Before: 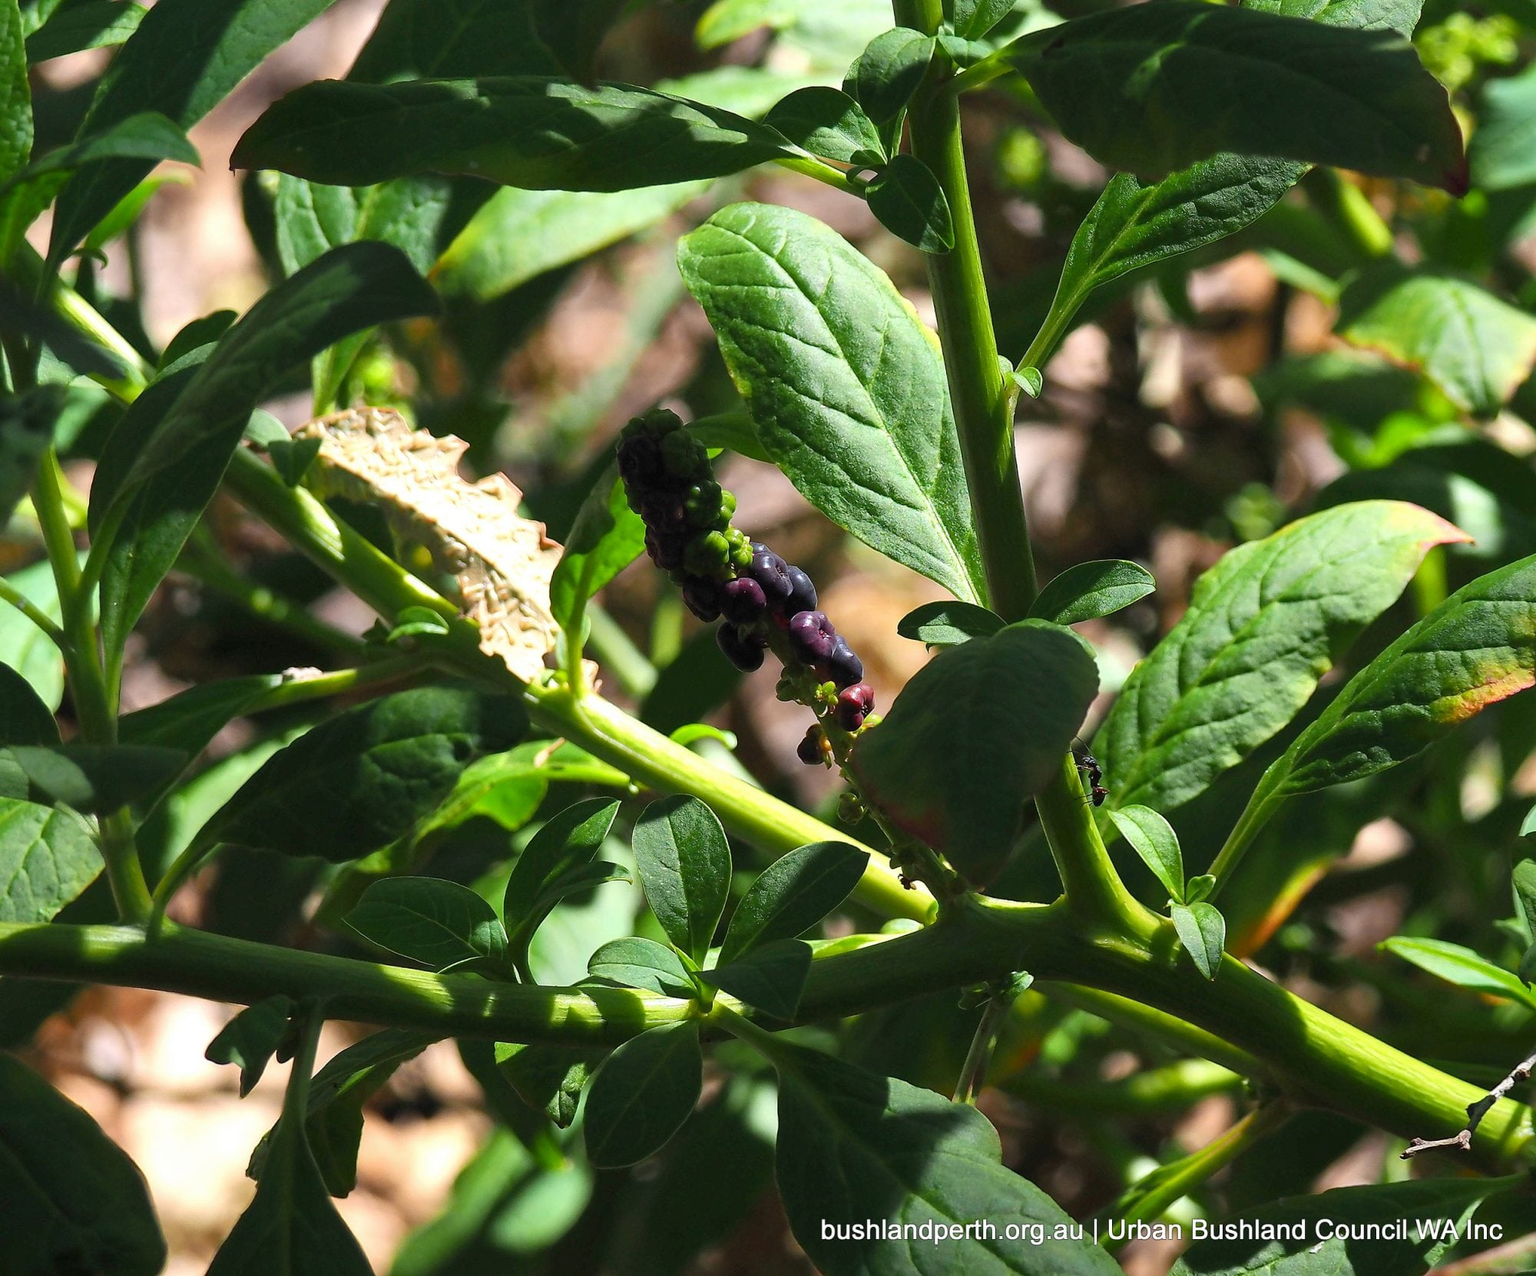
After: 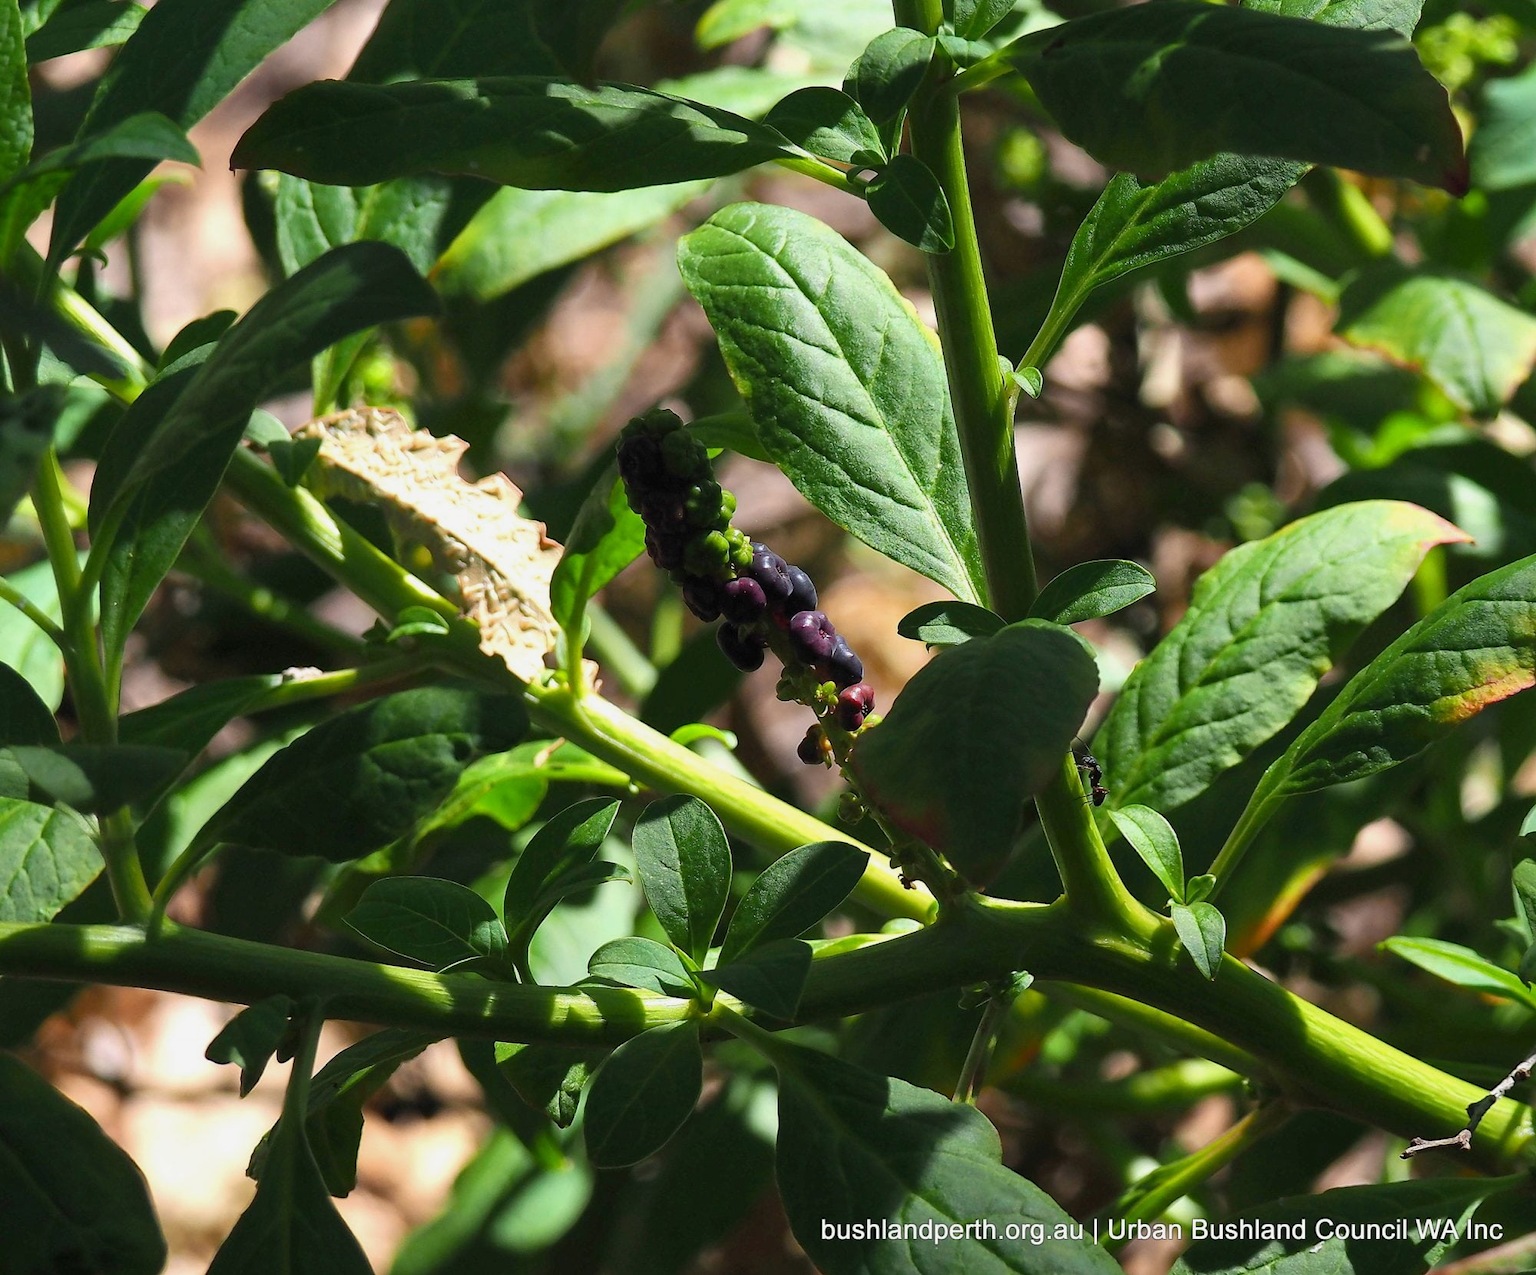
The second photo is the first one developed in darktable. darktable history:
exposure: exposure -0.145 EV, compensate highlight preservation false
